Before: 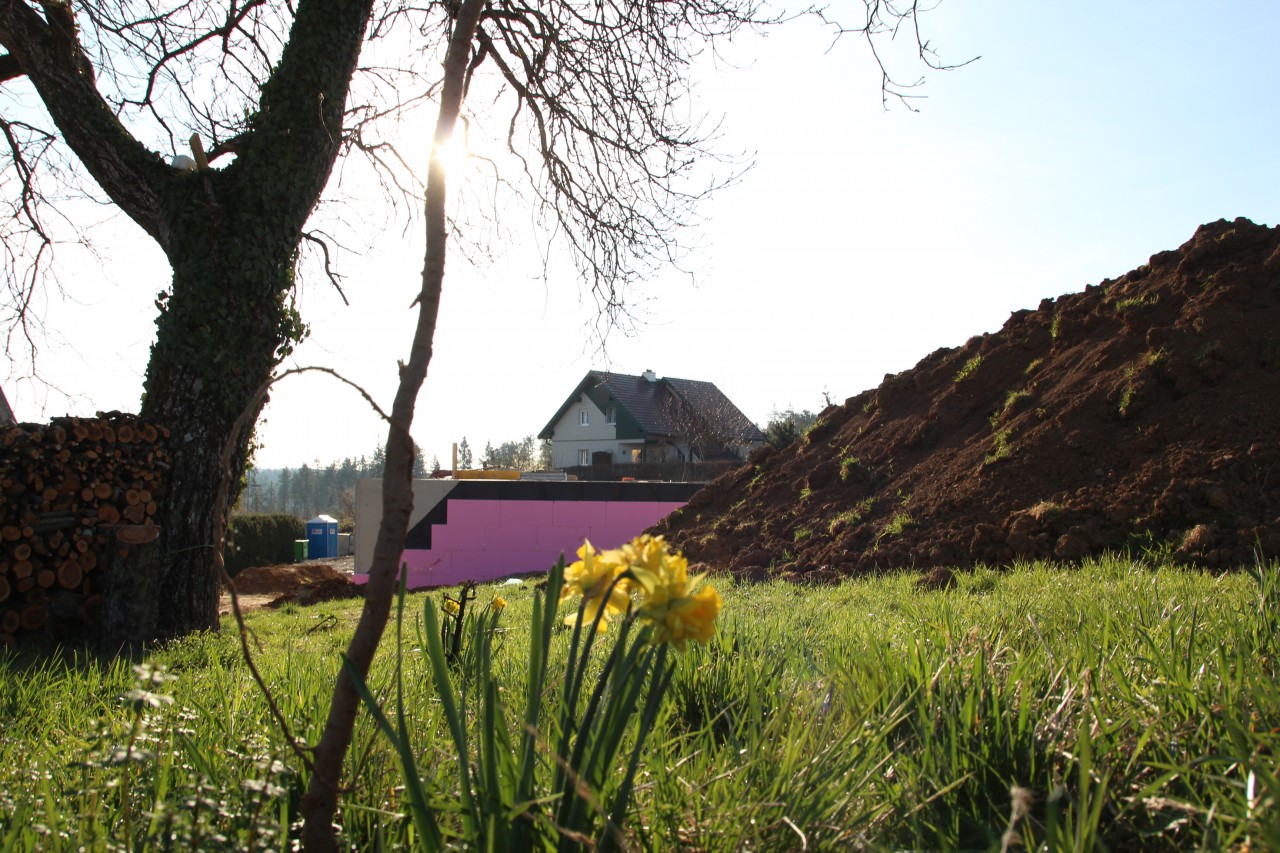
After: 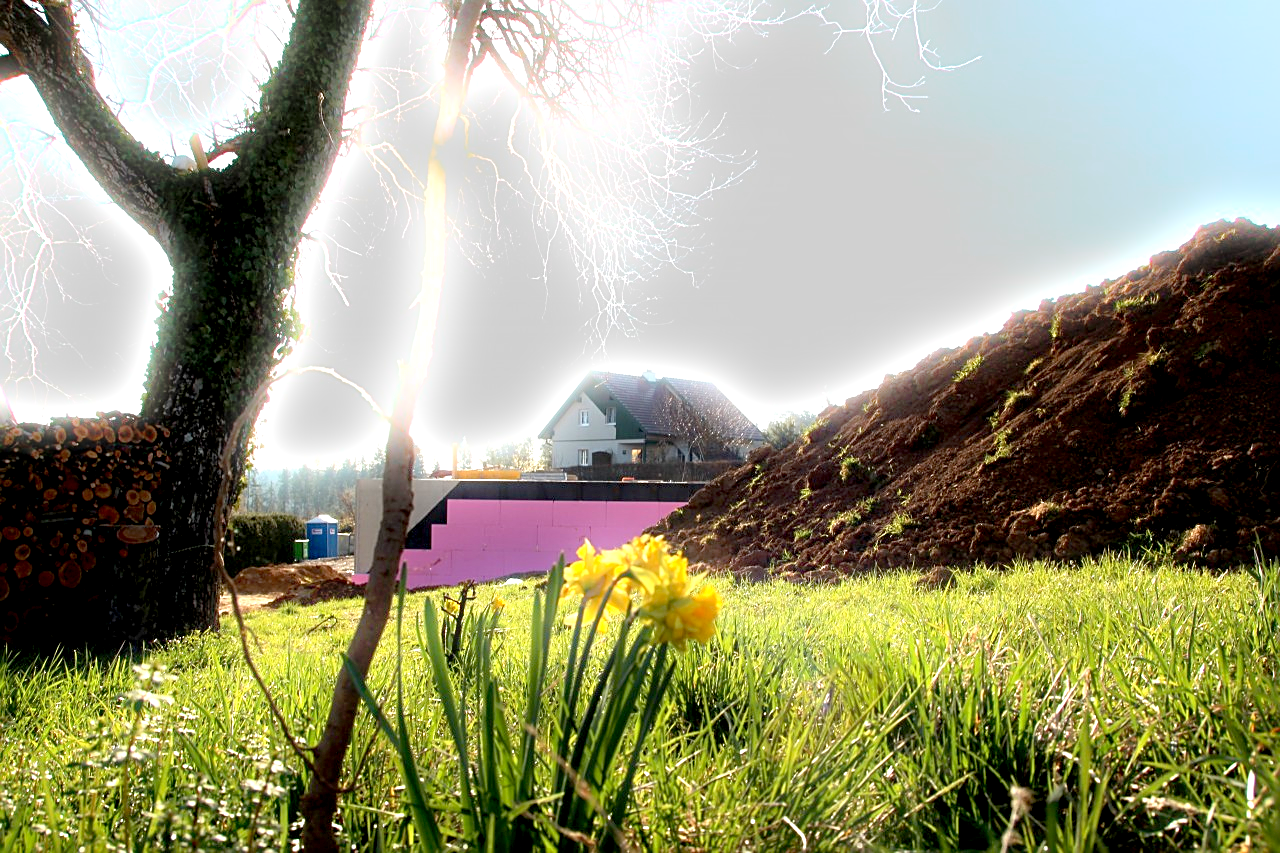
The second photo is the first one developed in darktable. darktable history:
bloom: size 5%, threshold 95%, strength 15%
exposure: black level correction 0.011, exposure 1.088 EV, compensate exposure bias true, compensate highlight preservation false
sharpen: on, module defaults
